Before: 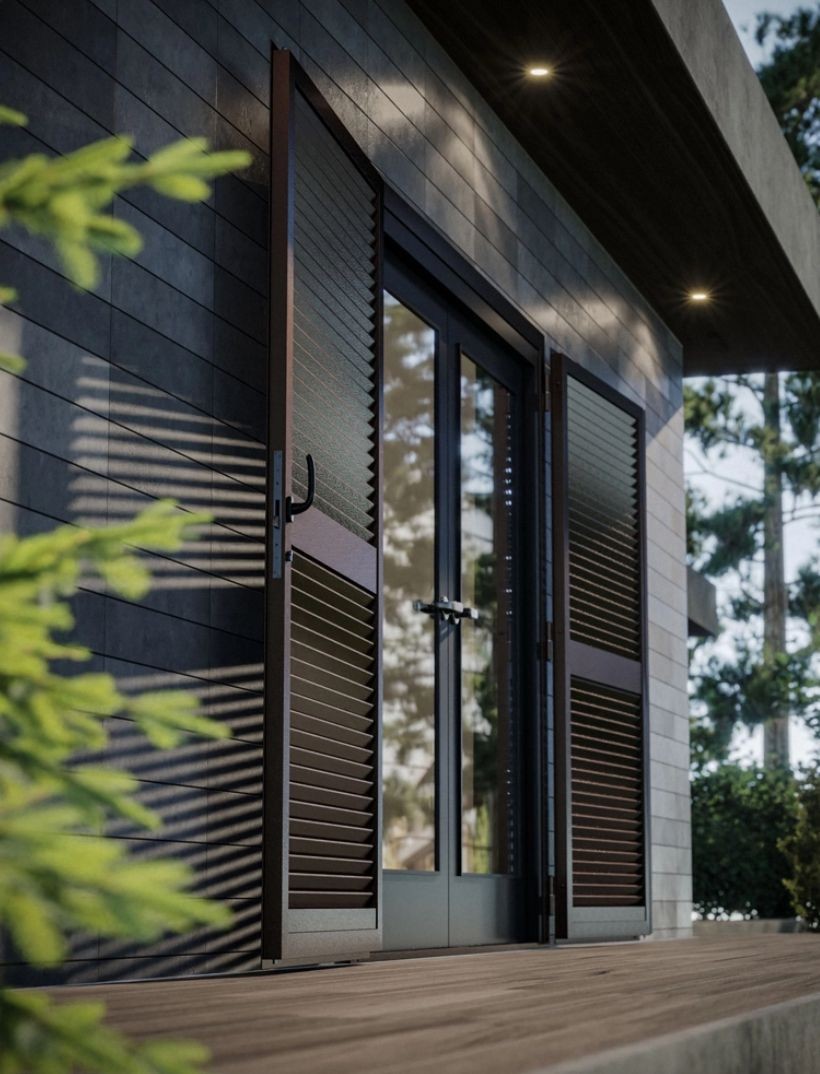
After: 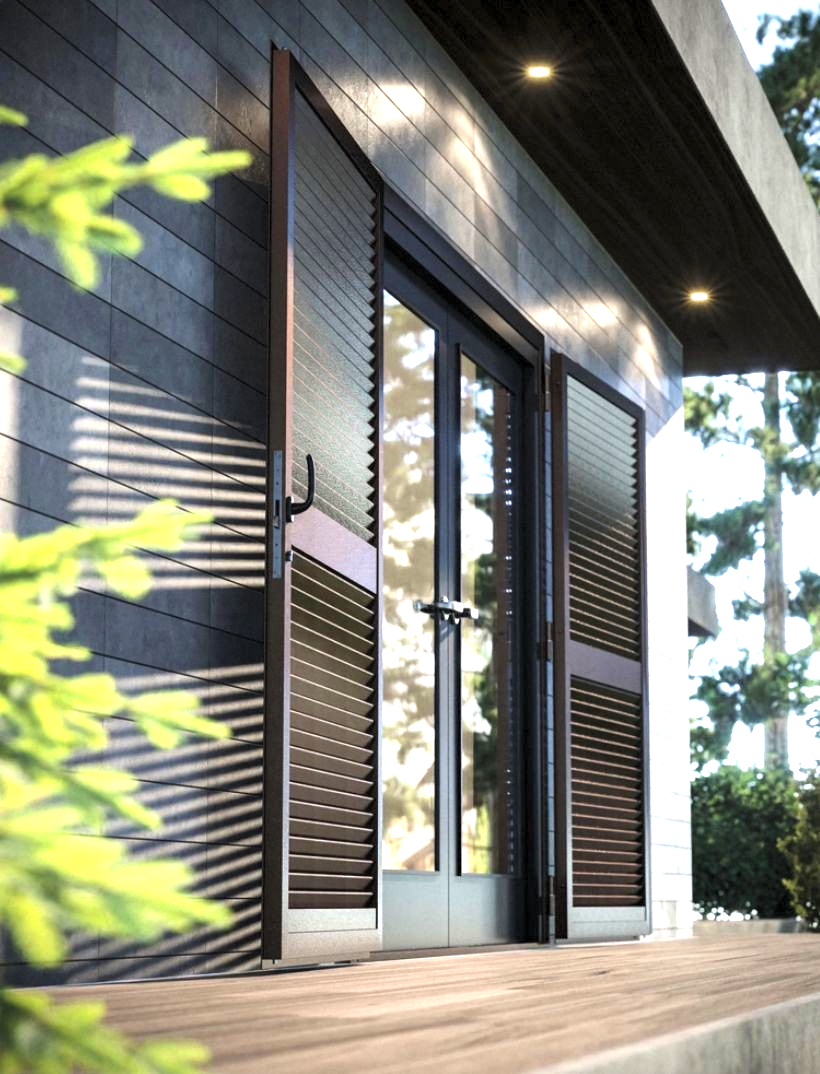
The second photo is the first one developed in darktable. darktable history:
exposure: black level correction 0, exposure 1.742 EV, compensate highlight preservation false
levels: levels [0.062, 0.494, 0.925]
contrast equalizer: octaves 7, y [[0.46, 0.454, 0.451, 0.451, 0.455, 0.46], [0.5 ×6], [0.5 ×6], [0 ×6], [0 ×6]]
